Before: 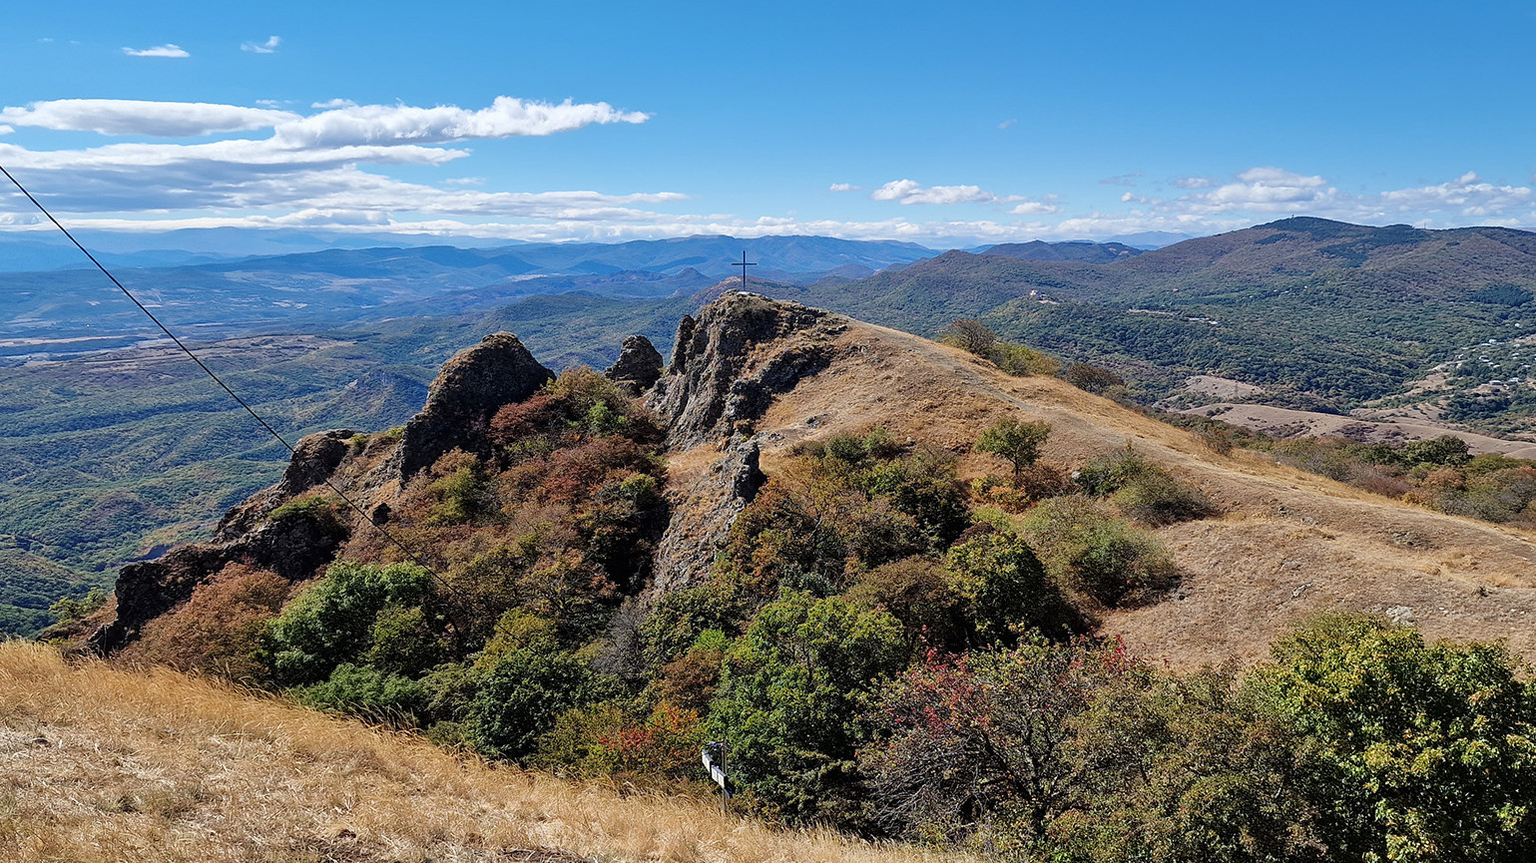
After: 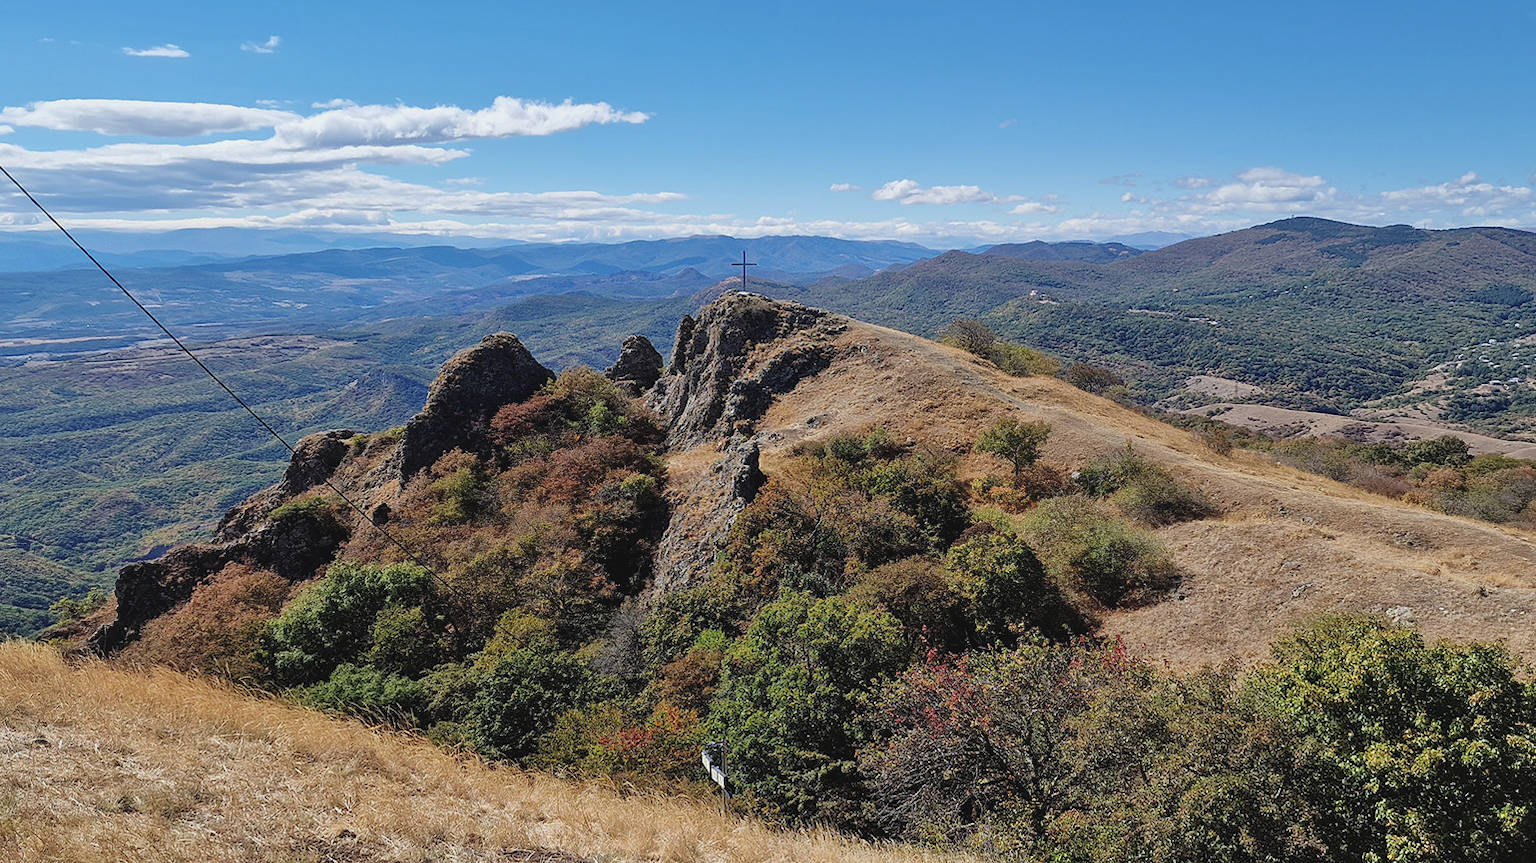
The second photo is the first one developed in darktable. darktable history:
contrast brightness saturation: contrast -0.091, saturation -0.103
